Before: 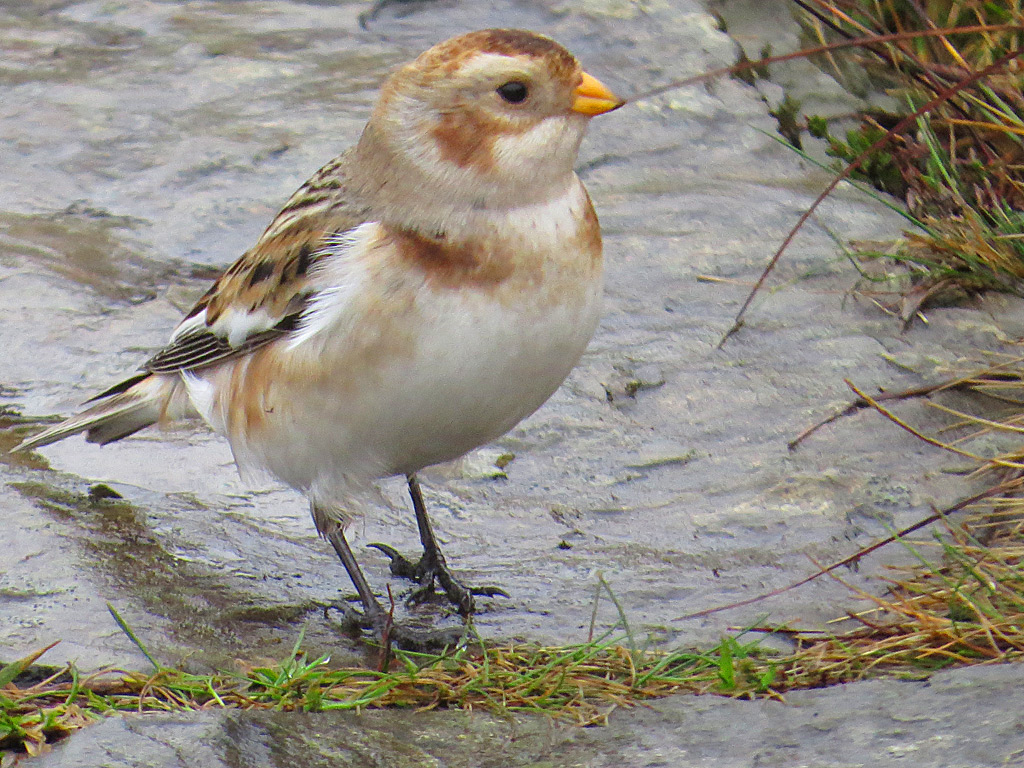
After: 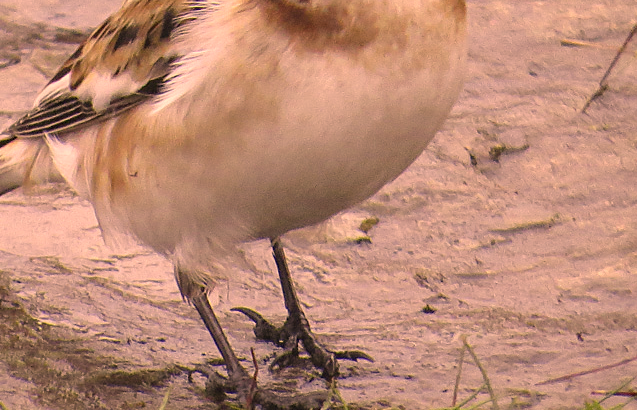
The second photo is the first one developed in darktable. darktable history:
crop: left 13.3%, top 30.842%, right 24.421%, bottom 15.669%
tone equalizer: -8 EV 0.073 EV, edges refinement/feathering 500, mask exposure compensation -1.57 EV, preserve details no
color correction: highlights a* 39.66, highlights b* 39.86, saturation 0.693
